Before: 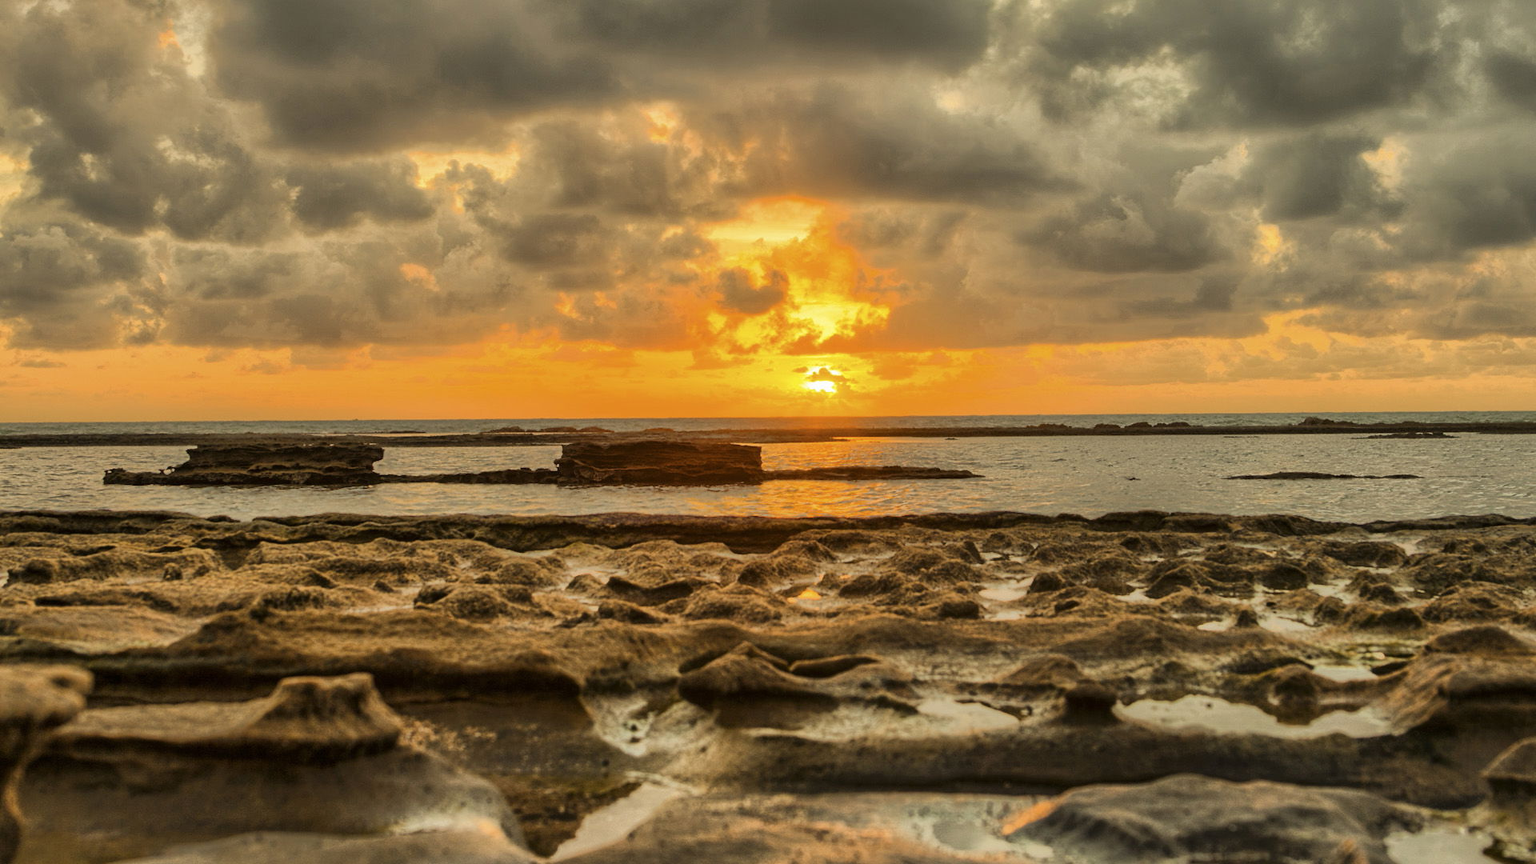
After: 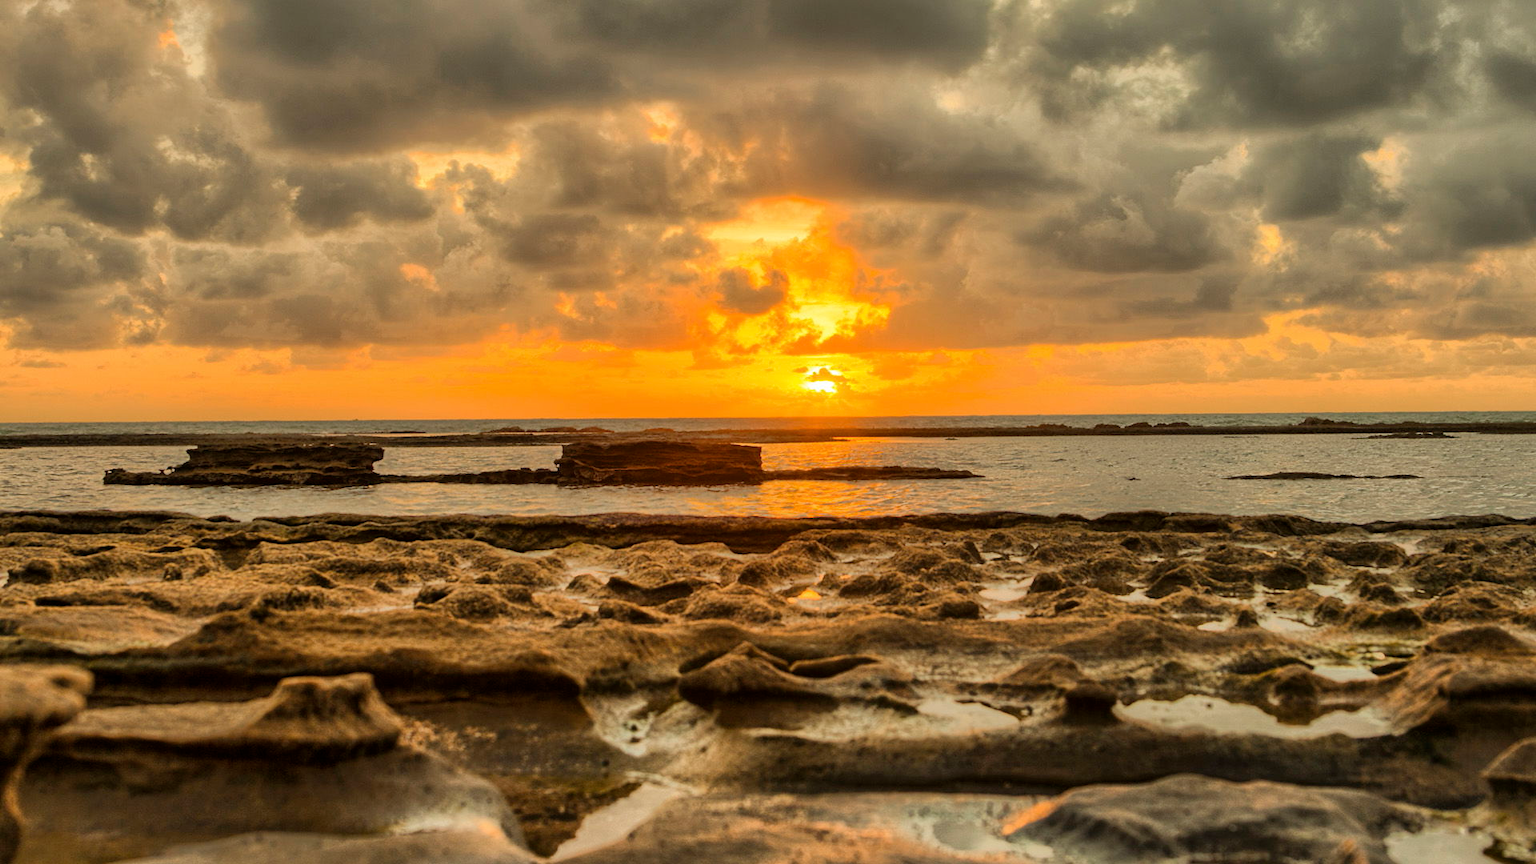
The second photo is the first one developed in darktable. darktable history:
tone equalizer: mask exposure compensation -0.5 EV
